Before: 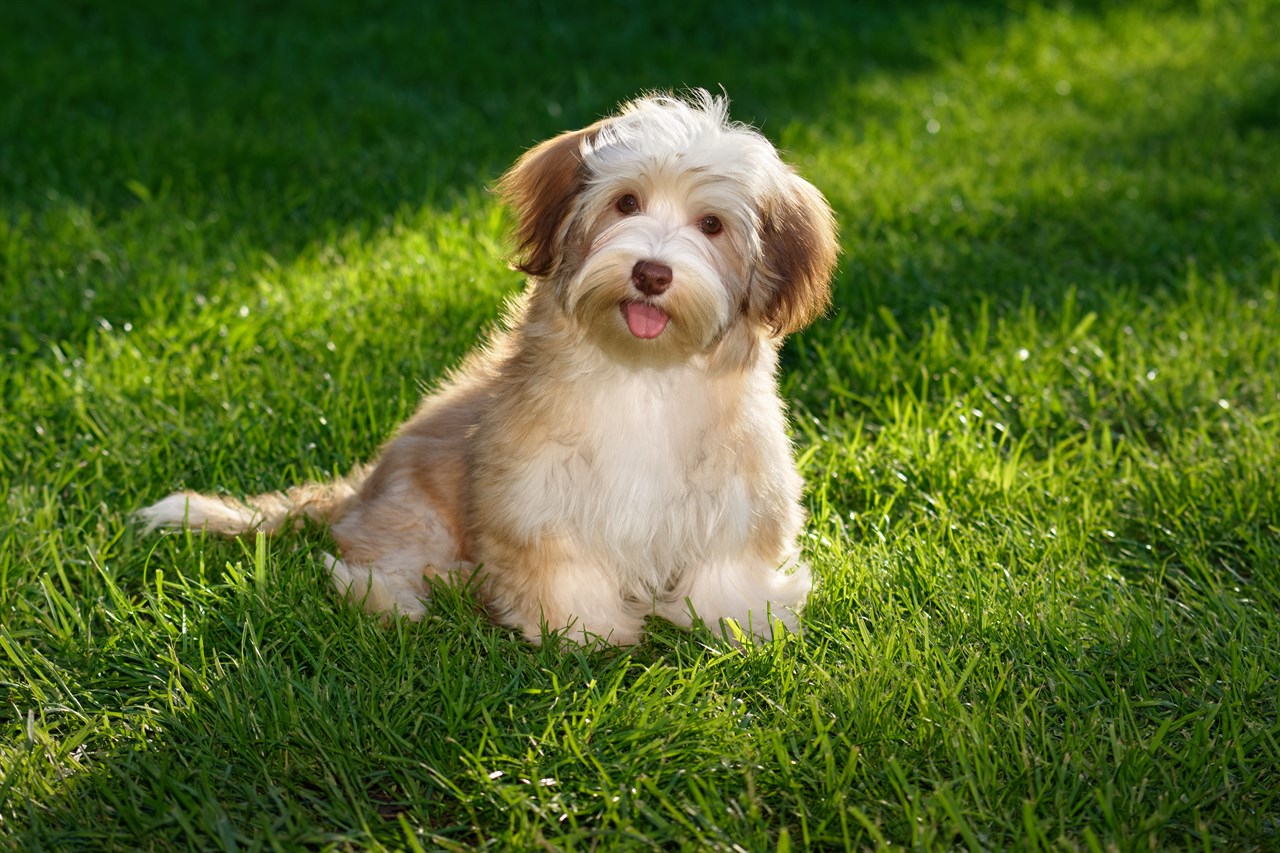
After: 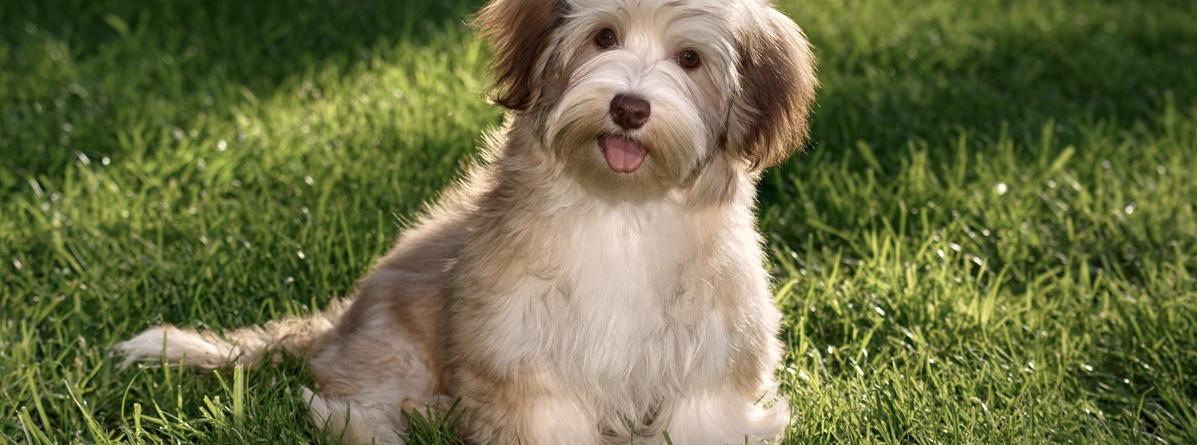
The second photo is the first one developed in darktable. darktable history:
color correction: highlights a* 5.53, highlights b* 5.22, saturation 0.652
crop: left 1.797%, top 19.497%, right 4.666%, bottom 28.262%
local contrast: highlights 103%, shadows 101%, detail 119%, midtone range 0.2
shadows and highlights: shadows 25.68, highlights -24.31
contrast brightness saturation: brightness -0.092
